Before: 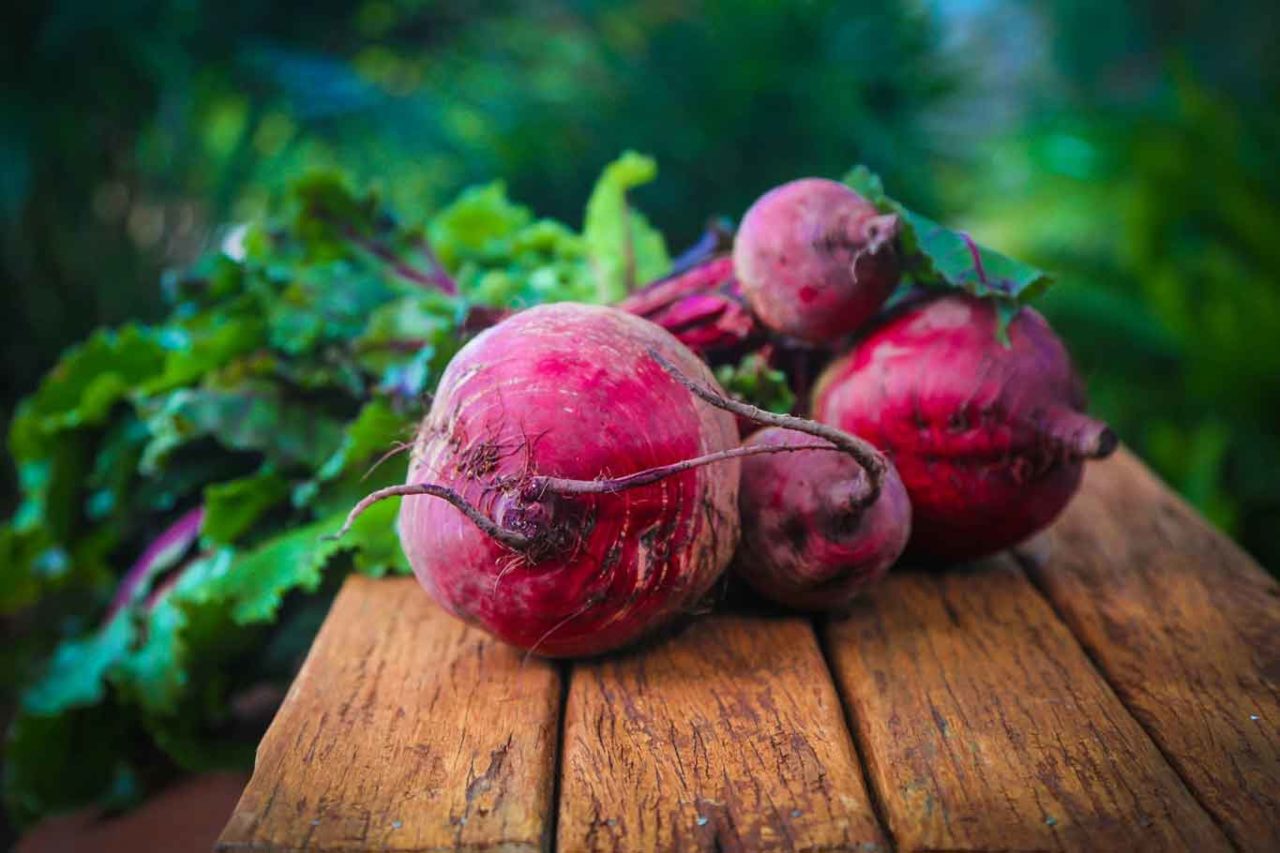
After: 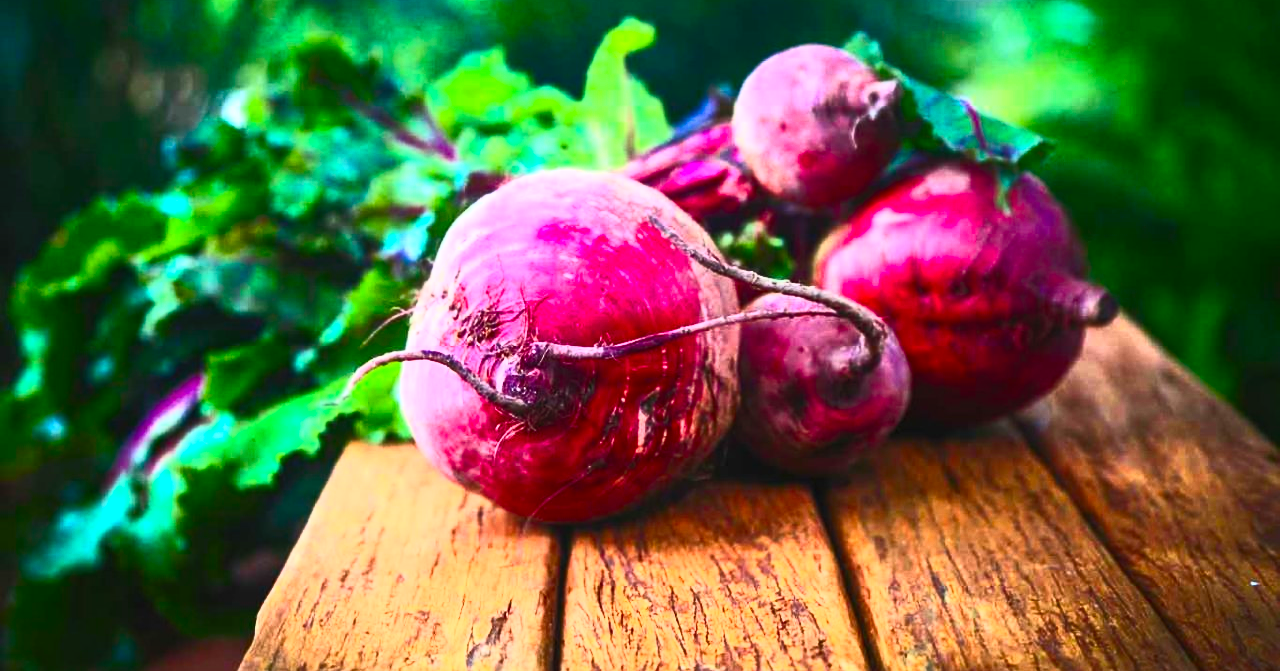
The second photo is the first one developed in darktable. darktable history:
contrast brightness saturation: contrast 0.83, brightness 0.59, saturation 0.59
crop and rotate: top 15.774%, bottom 5.506%
